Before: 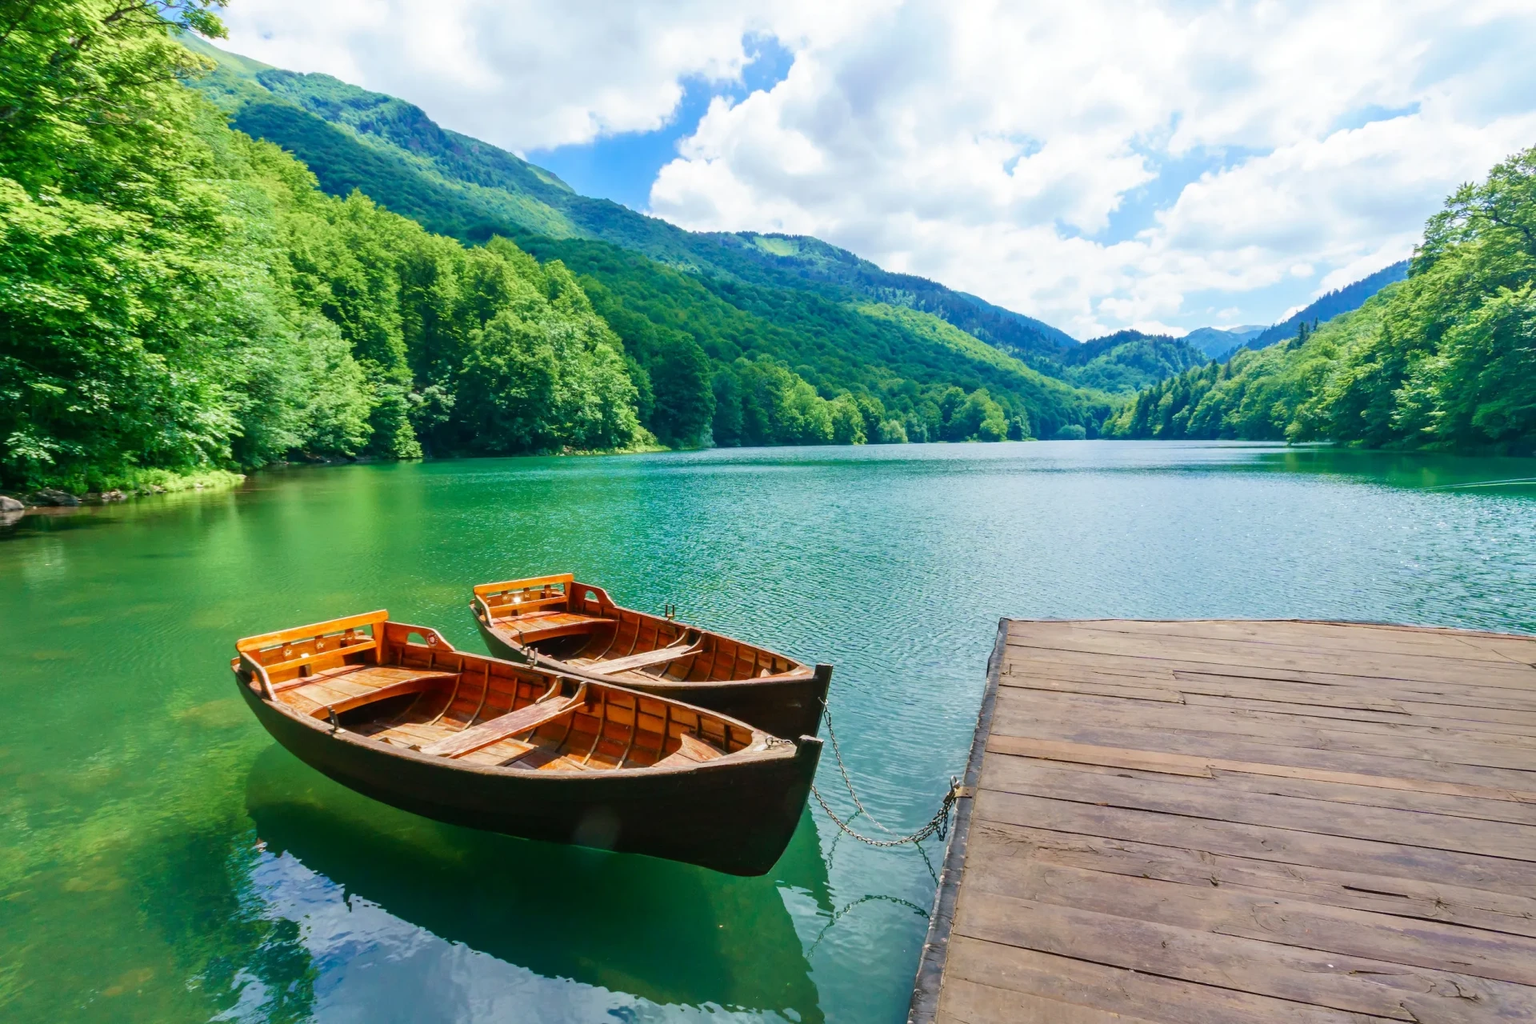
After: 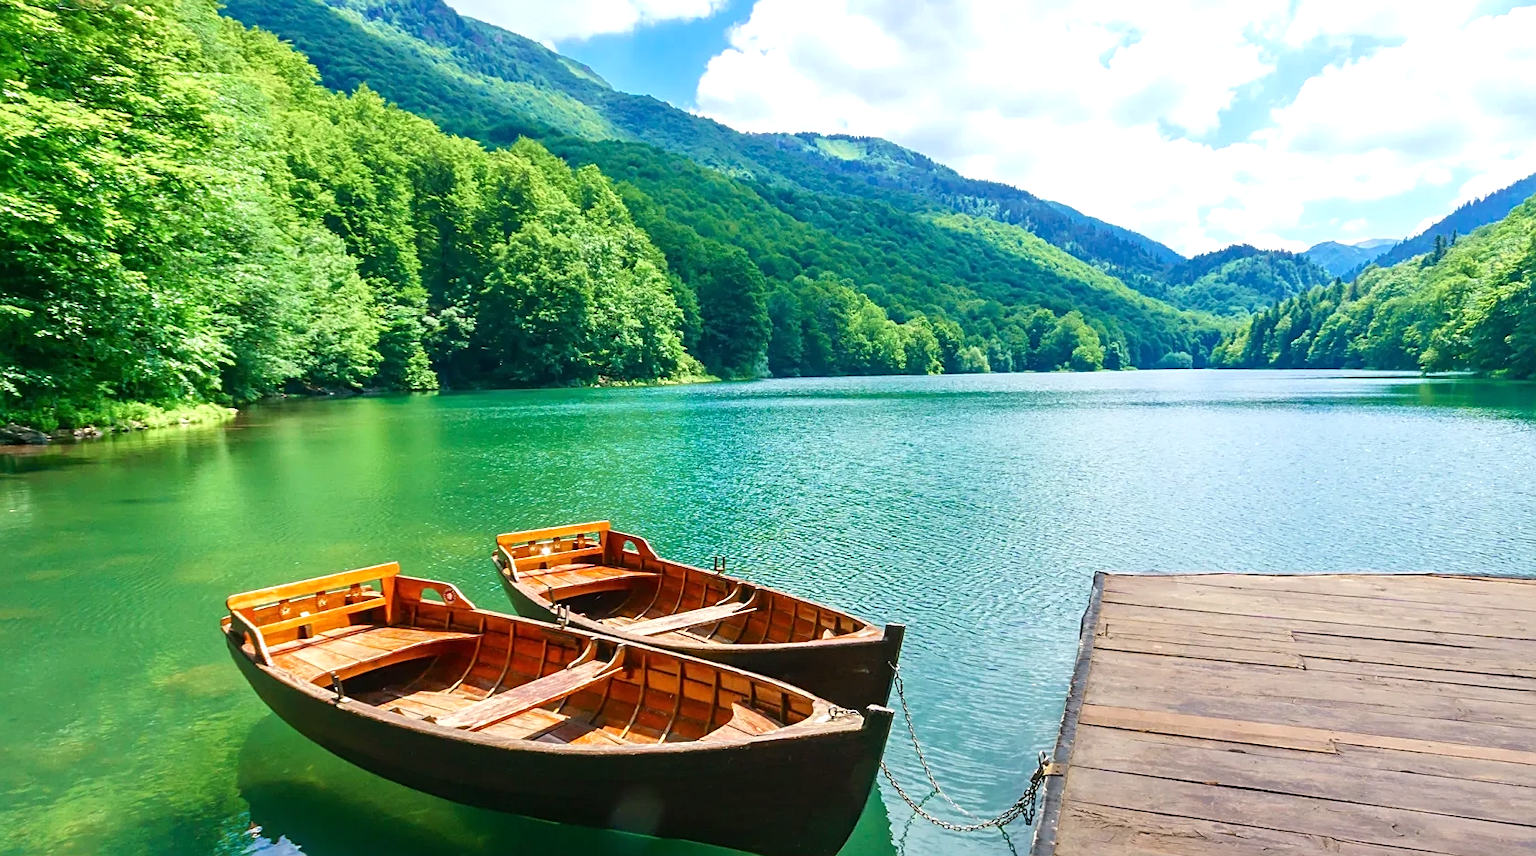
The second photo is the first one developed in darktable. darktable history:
sharpen: on, module defaults
crop and rotate: left 2.425%, top 11.305%, right 9.6%, bottom 15.08%
exposure: exposure 0.375 EV, compensate highlight preservation false
